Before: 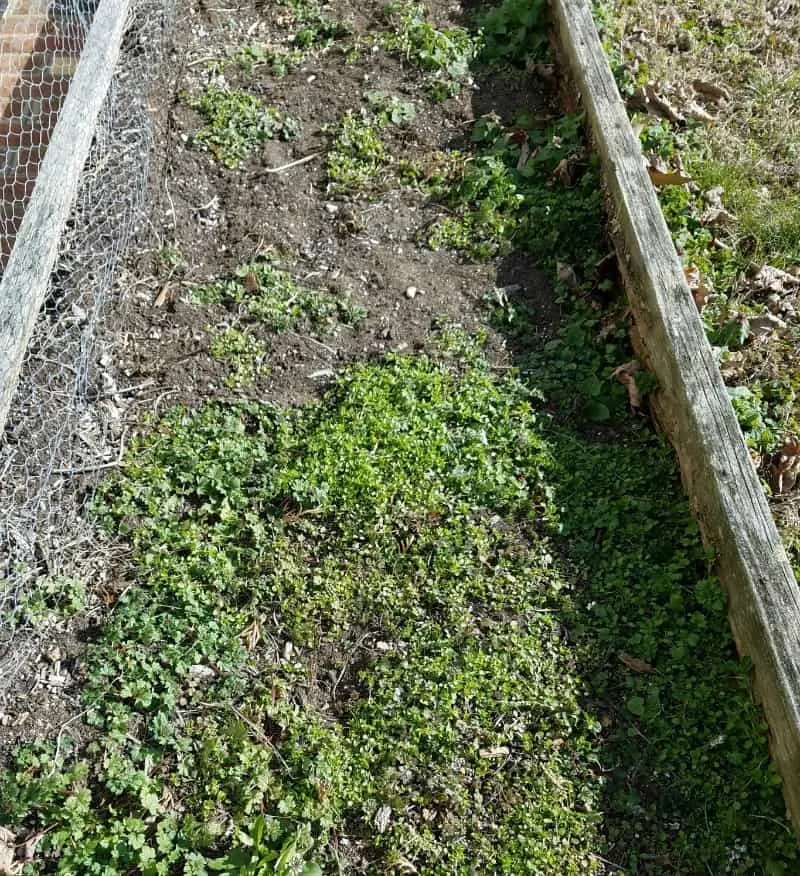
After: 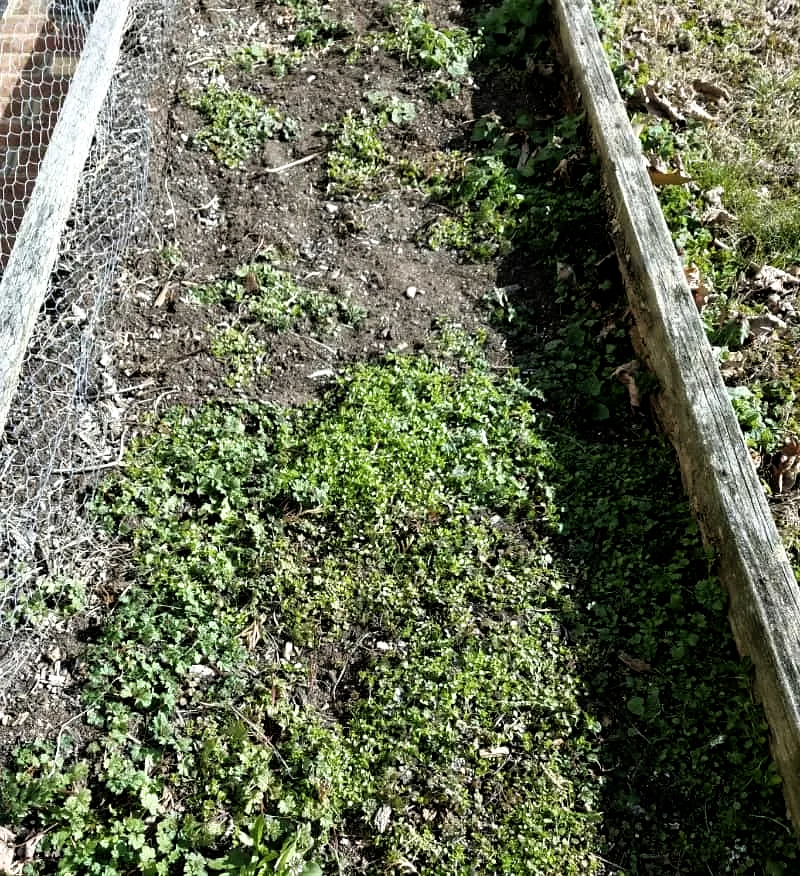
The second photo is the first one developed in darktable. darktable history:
filmic rgb: black relative exposure -8.2 EV, white relative exposure 2.2 EV, target white luminance 99.966%, hardness 7.06, latitude 74.56%, contrast 1.319, highlights saturation mix -1.68%, shadows ↔ highlights balance 29.63%
tone equalizer: edges refinement/feathering 500, mask exposure compensation -1.57 EV, preserve details no
